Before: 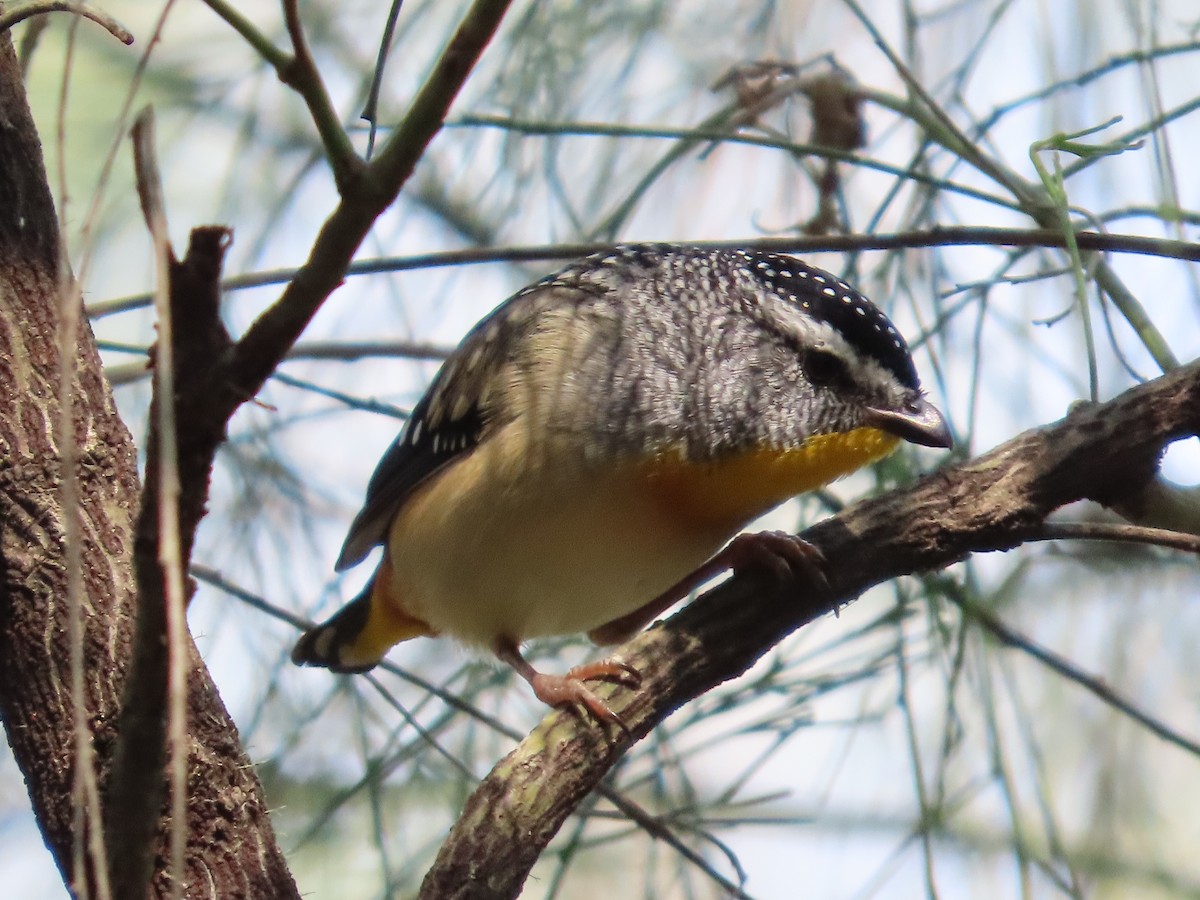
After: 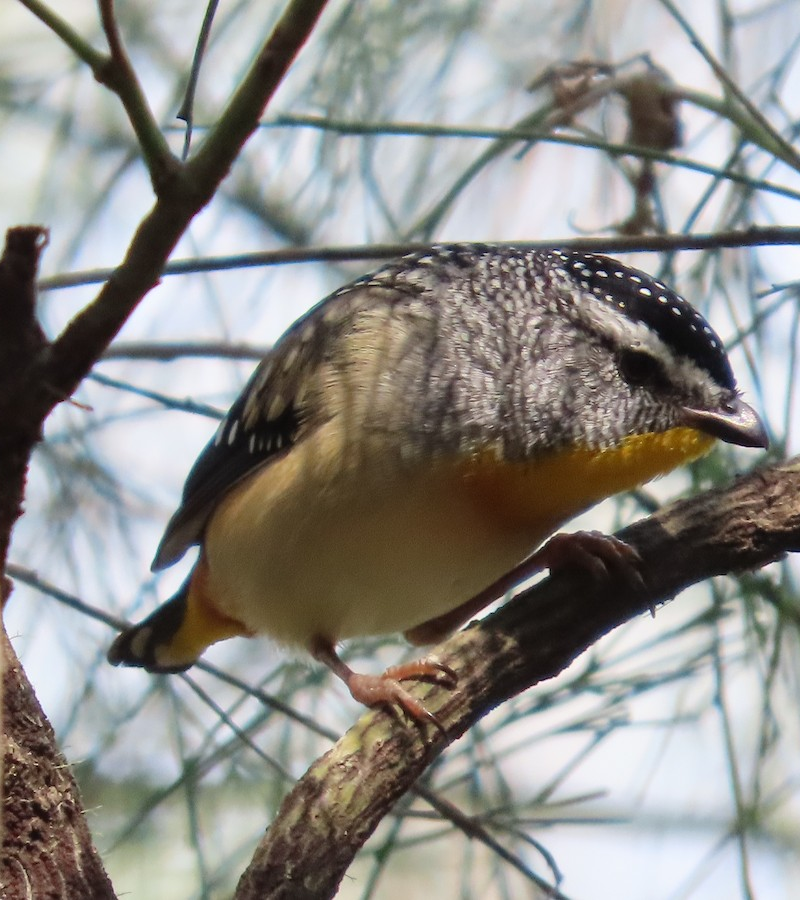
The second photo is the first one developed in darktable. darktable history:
crop and rotate: left 15.363%, right 17.903%
